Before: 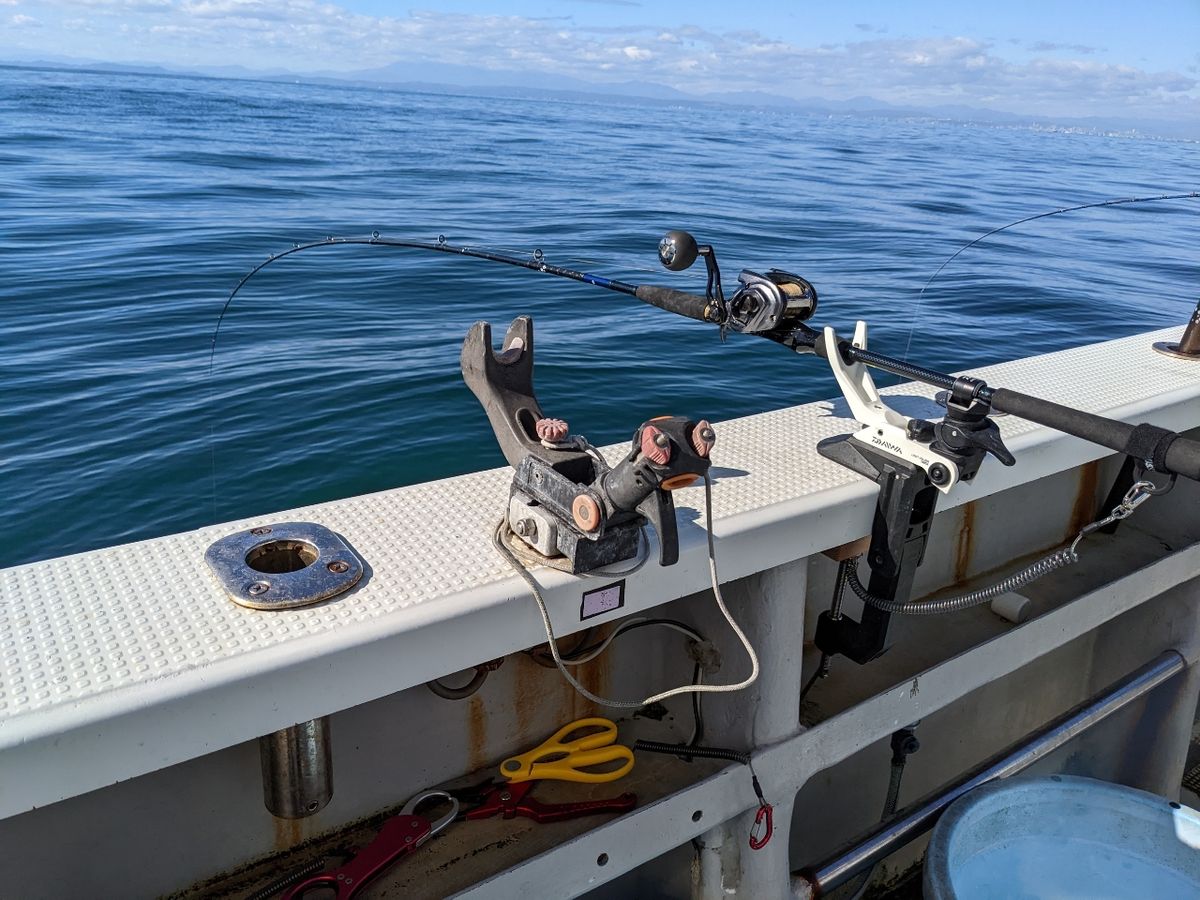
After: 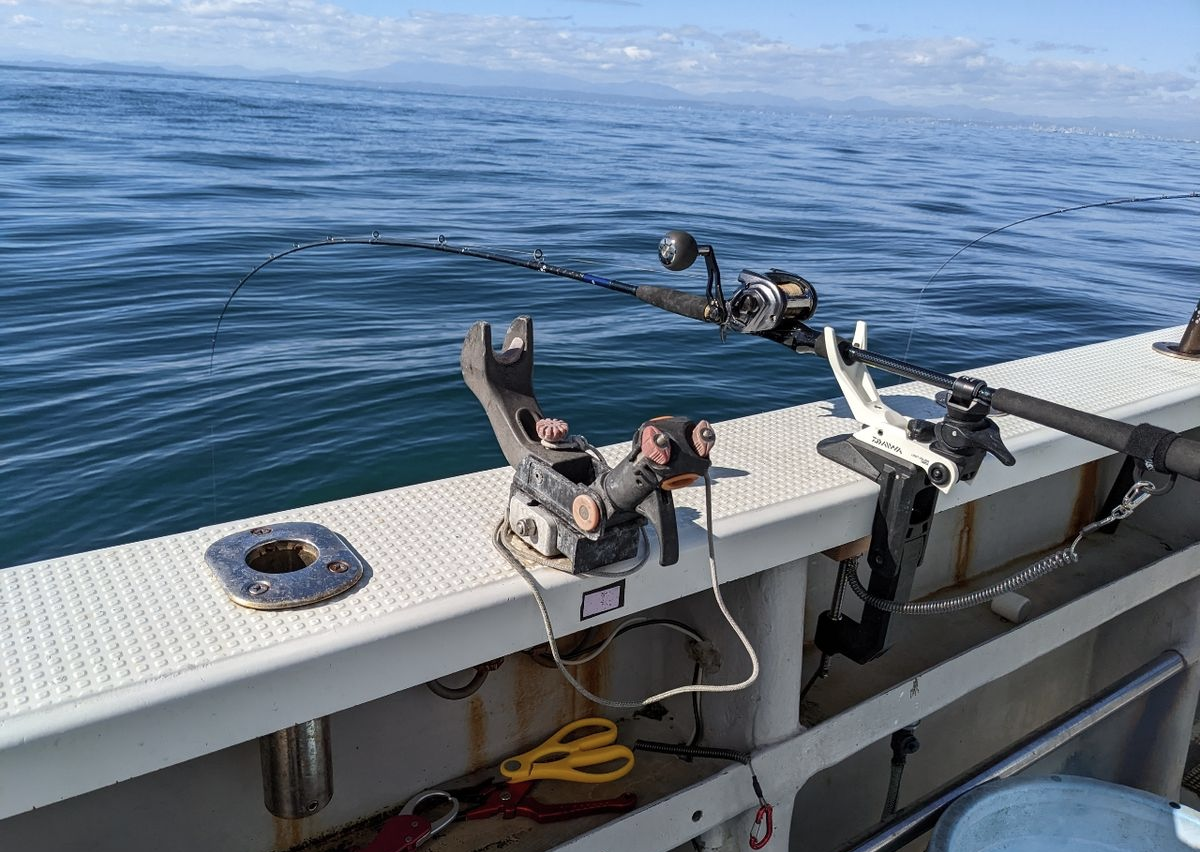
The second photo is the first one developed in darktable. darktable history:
color correction: highlights b* -0.03, saturation 0.862
crop and rotate: top 0.003%, bottom 5.258%
